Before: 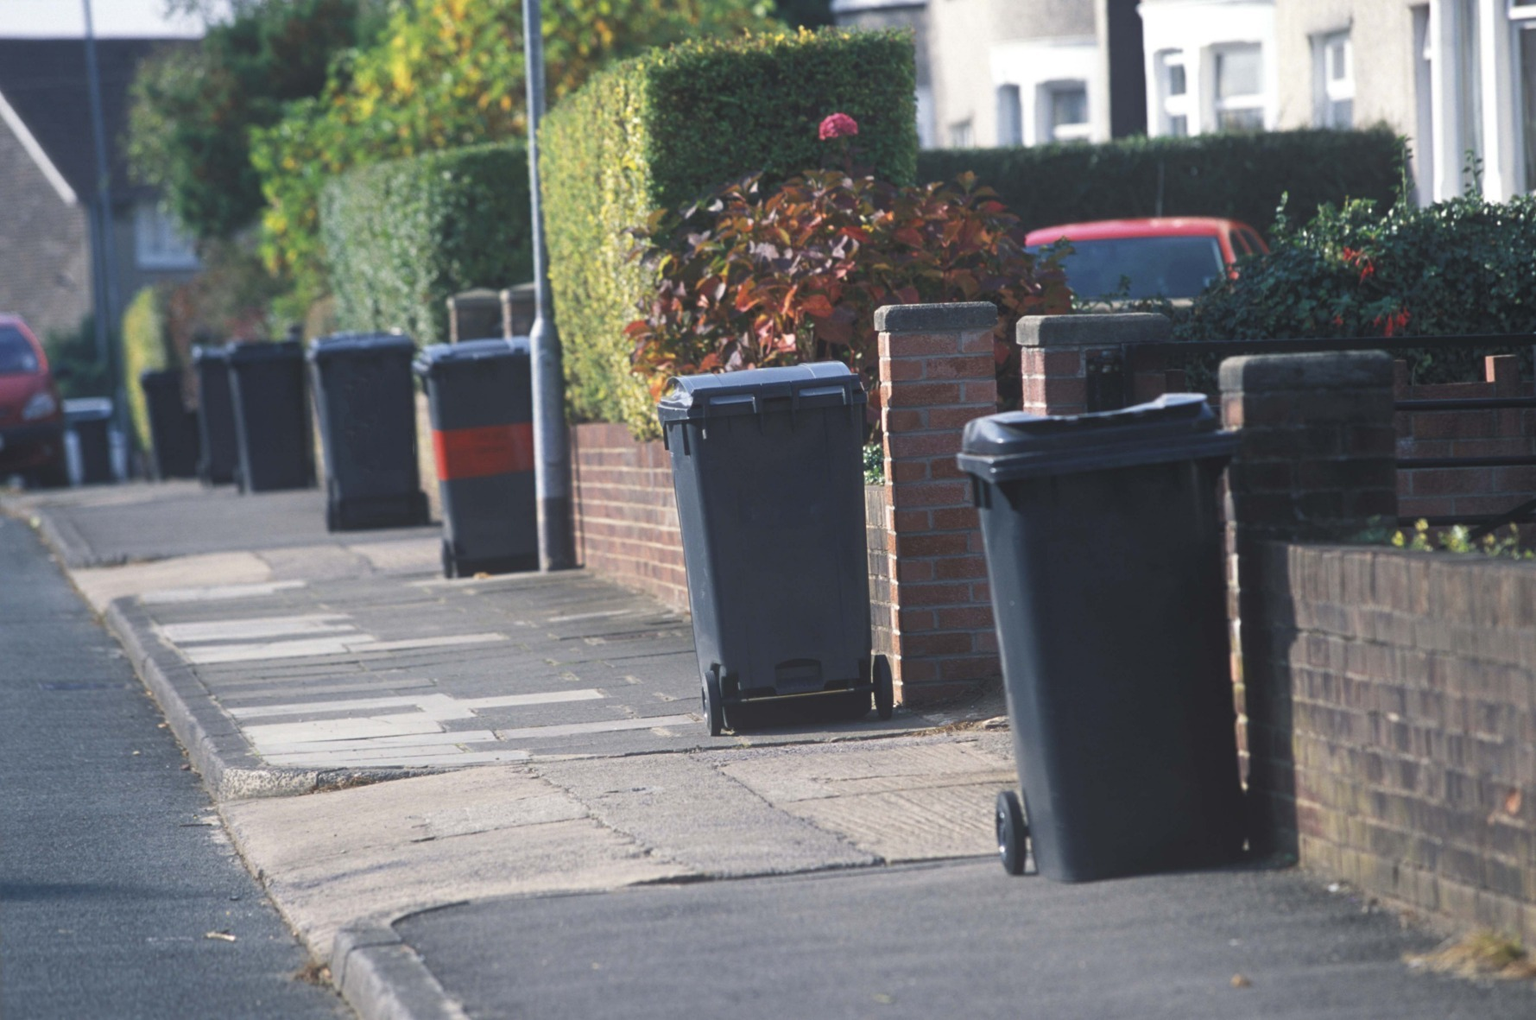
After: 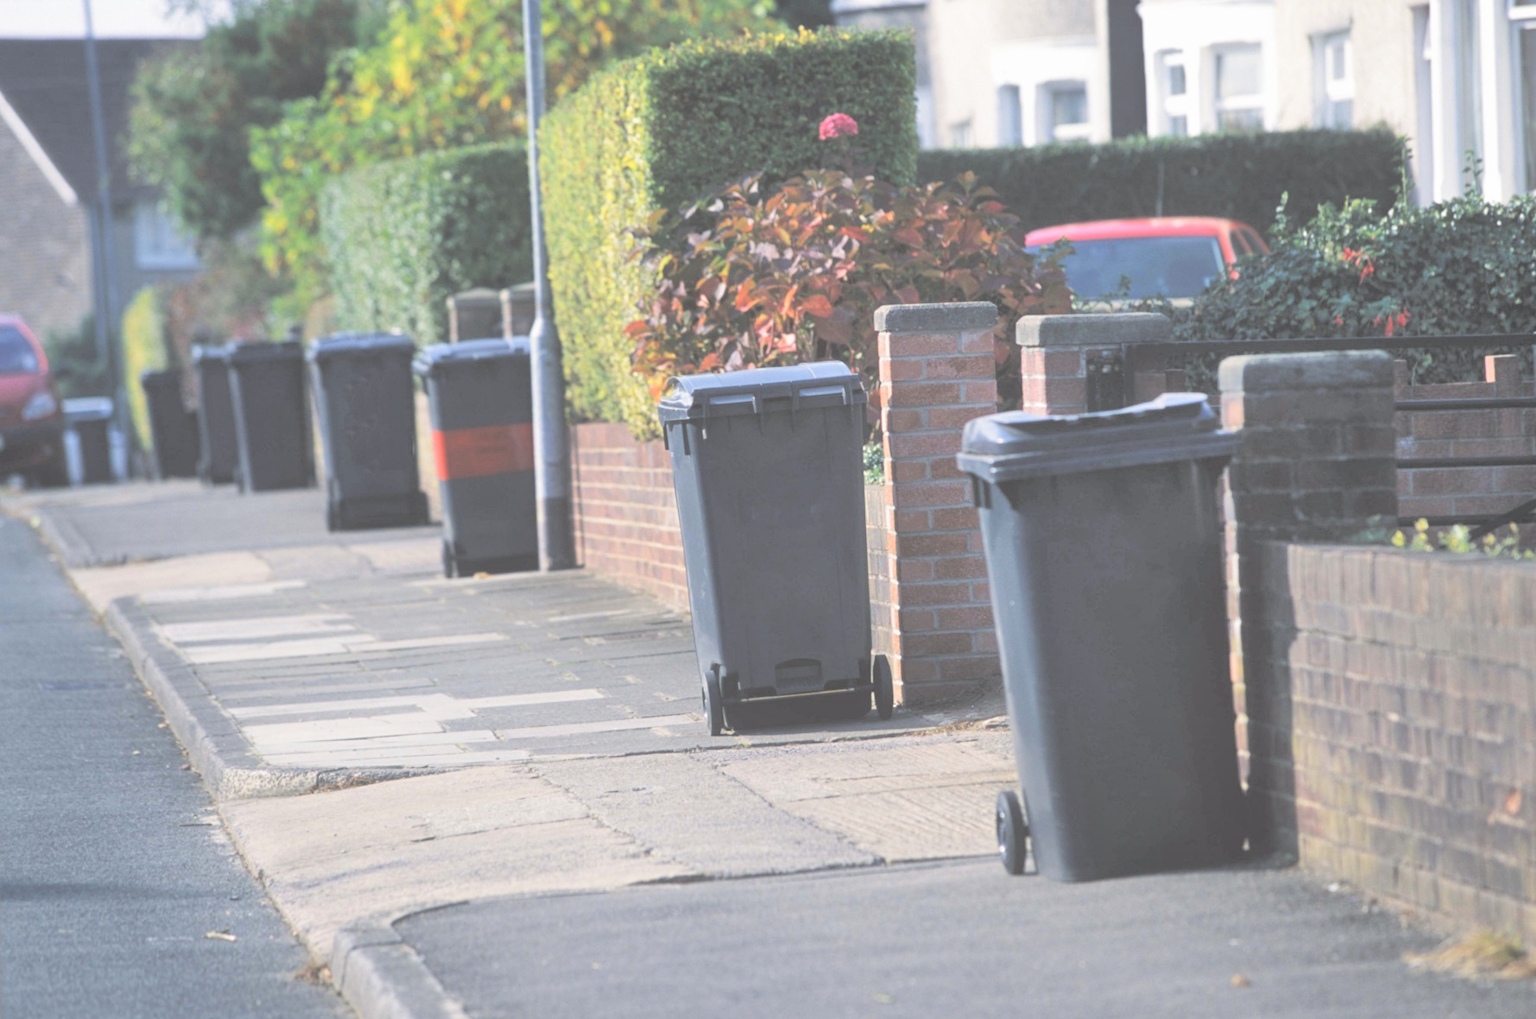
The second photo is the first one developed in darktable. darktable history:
global tonemap: drago (0.7, 100)
shadows and highlights: radius 110.86, shadows 51.09, white point adjustment 9.16, highlights -4.17, highlights color adjustment 32.2%, soften with gaussian
split-toning: shadows › hue 36°, shadows › saturation 0.05, highlights › hue 10.8°, highlights › saturation 0.15, compress 40%
